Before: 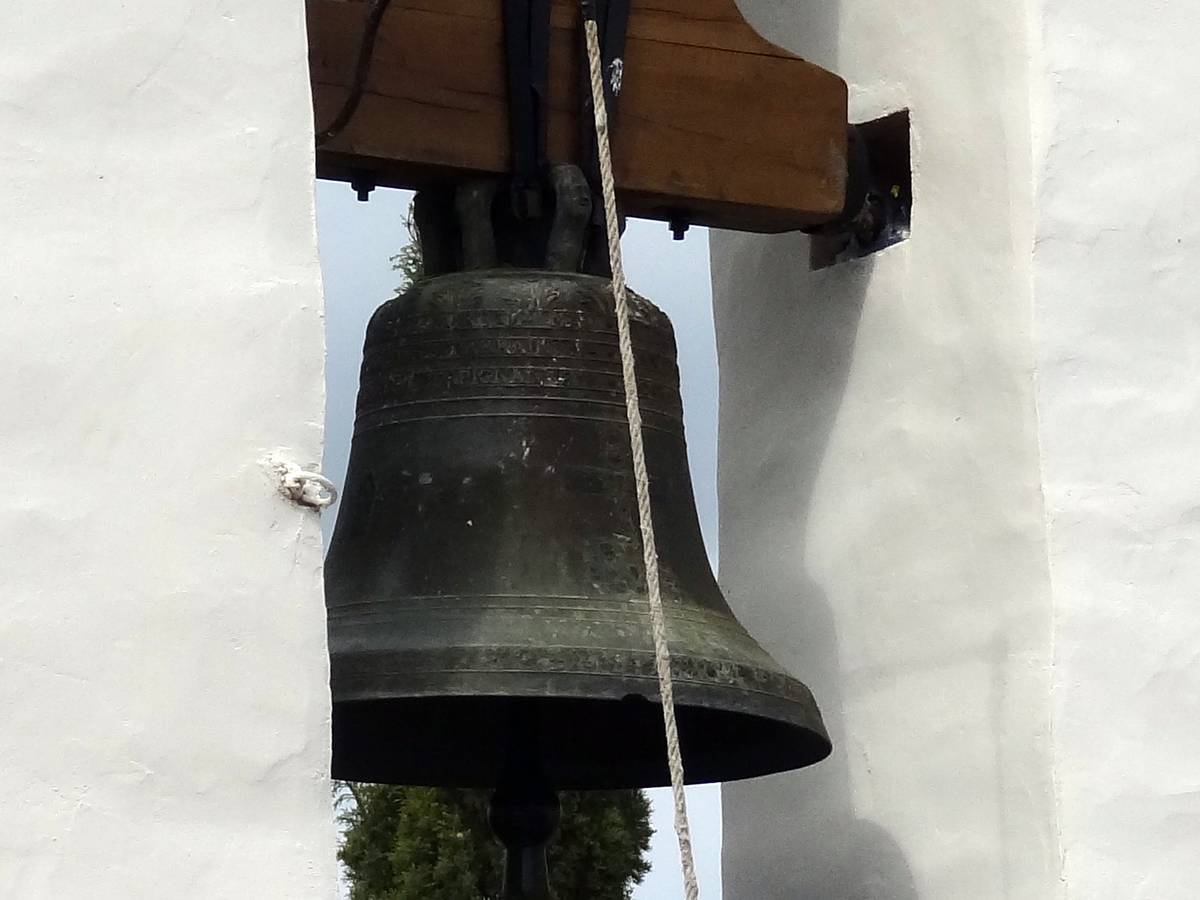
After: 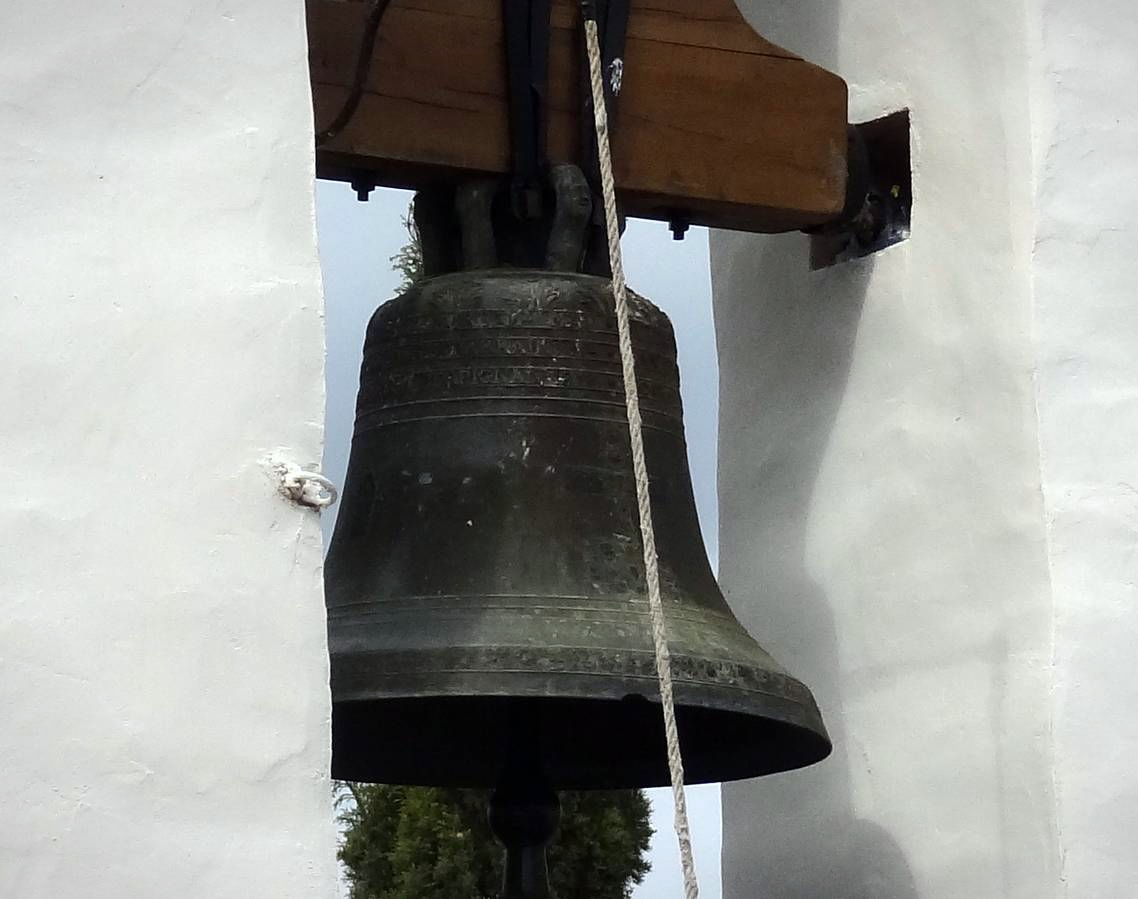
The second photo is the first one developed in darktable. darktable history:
vignetting: fall-off start 100%, brightness -0.282, width/height ratio 1.31
white balance: red 0.986, blue 1.01
crop and rotate: right 5.167%
